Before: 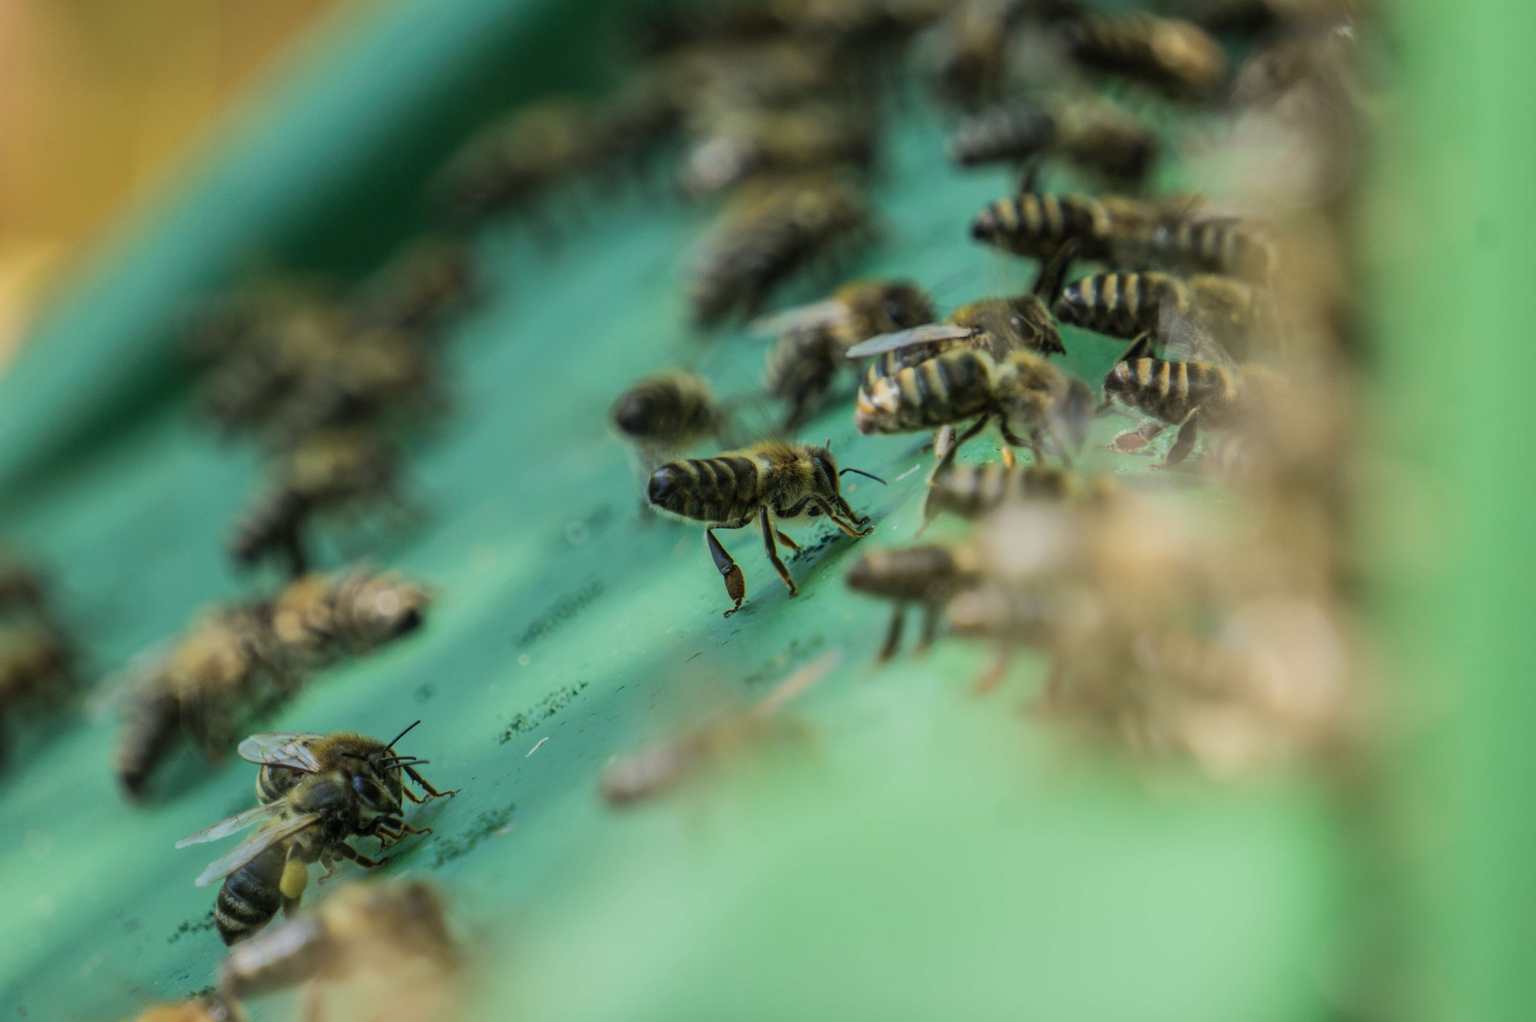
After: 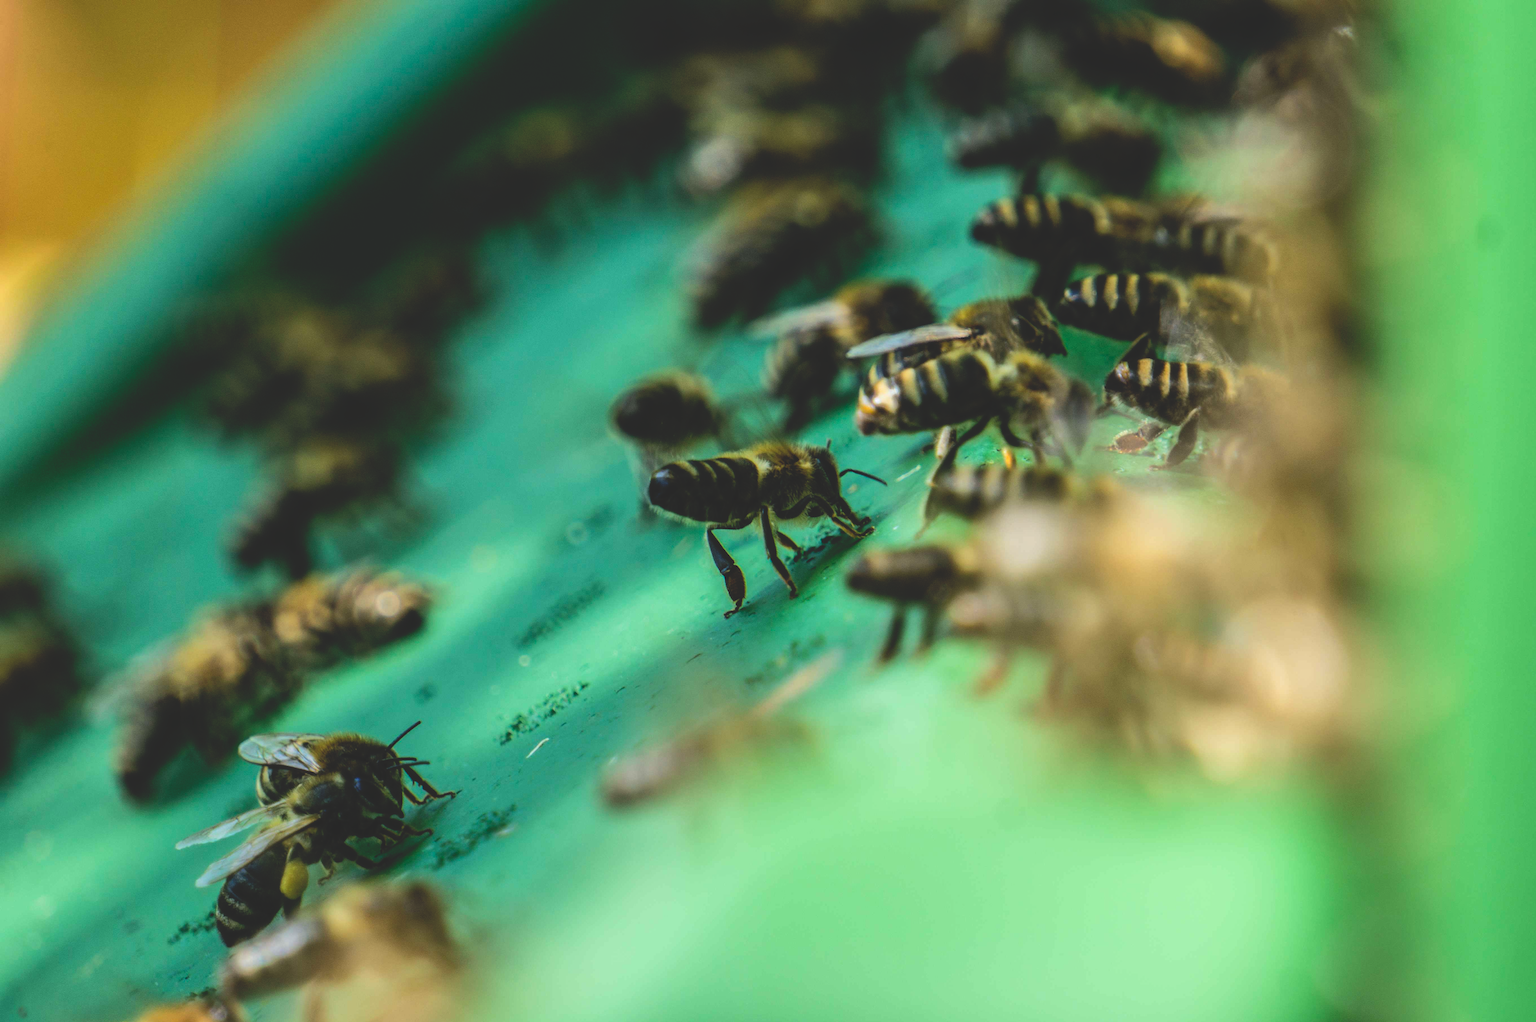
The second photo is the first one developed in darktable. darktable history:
base curve: curves: ch0 [(0, 0.02) (0.083, 0.036) (1, 1)], preserve colors none
exposure: exposure 0.451 EV, compensate exposure bias true, compensate highlight preservation false
